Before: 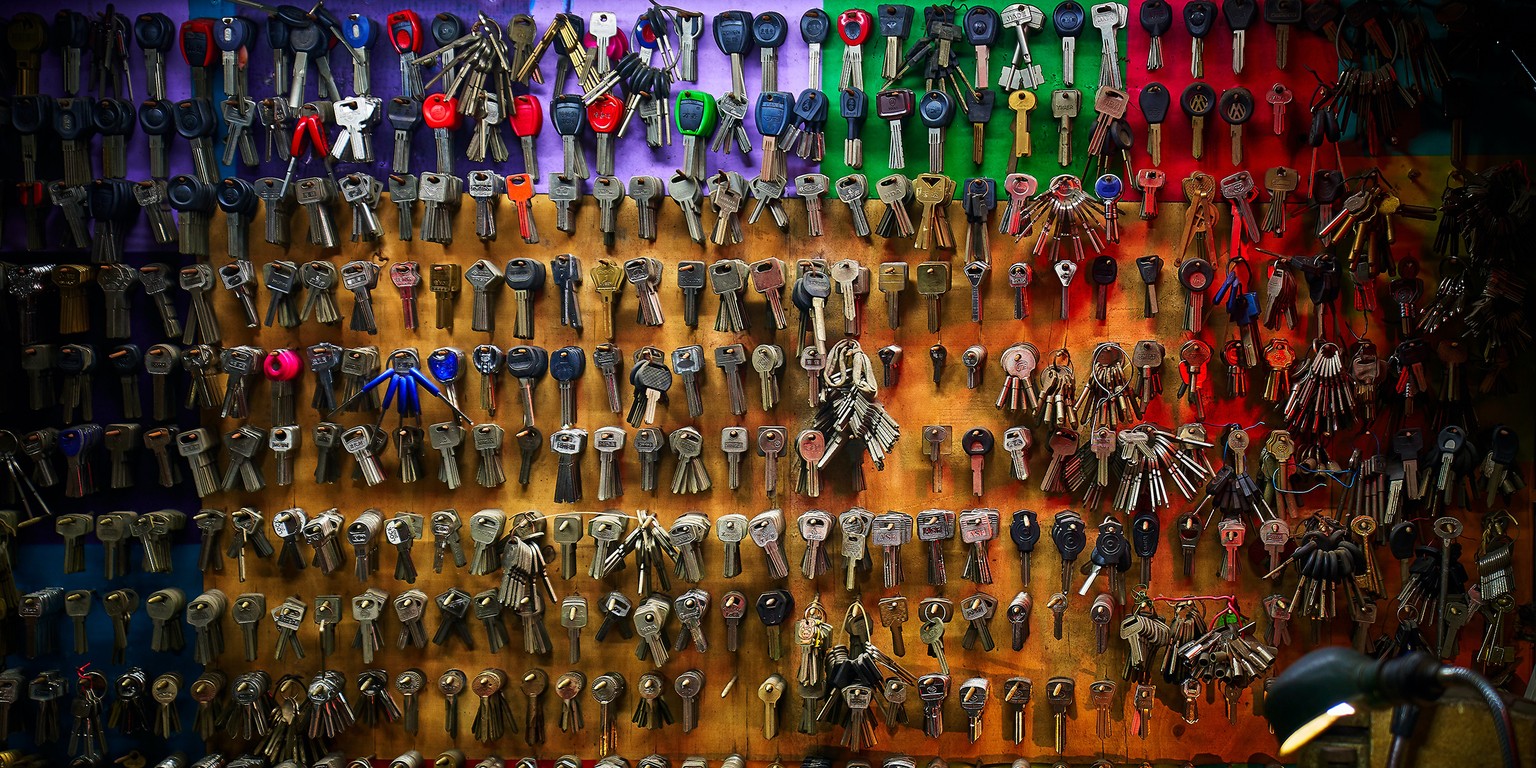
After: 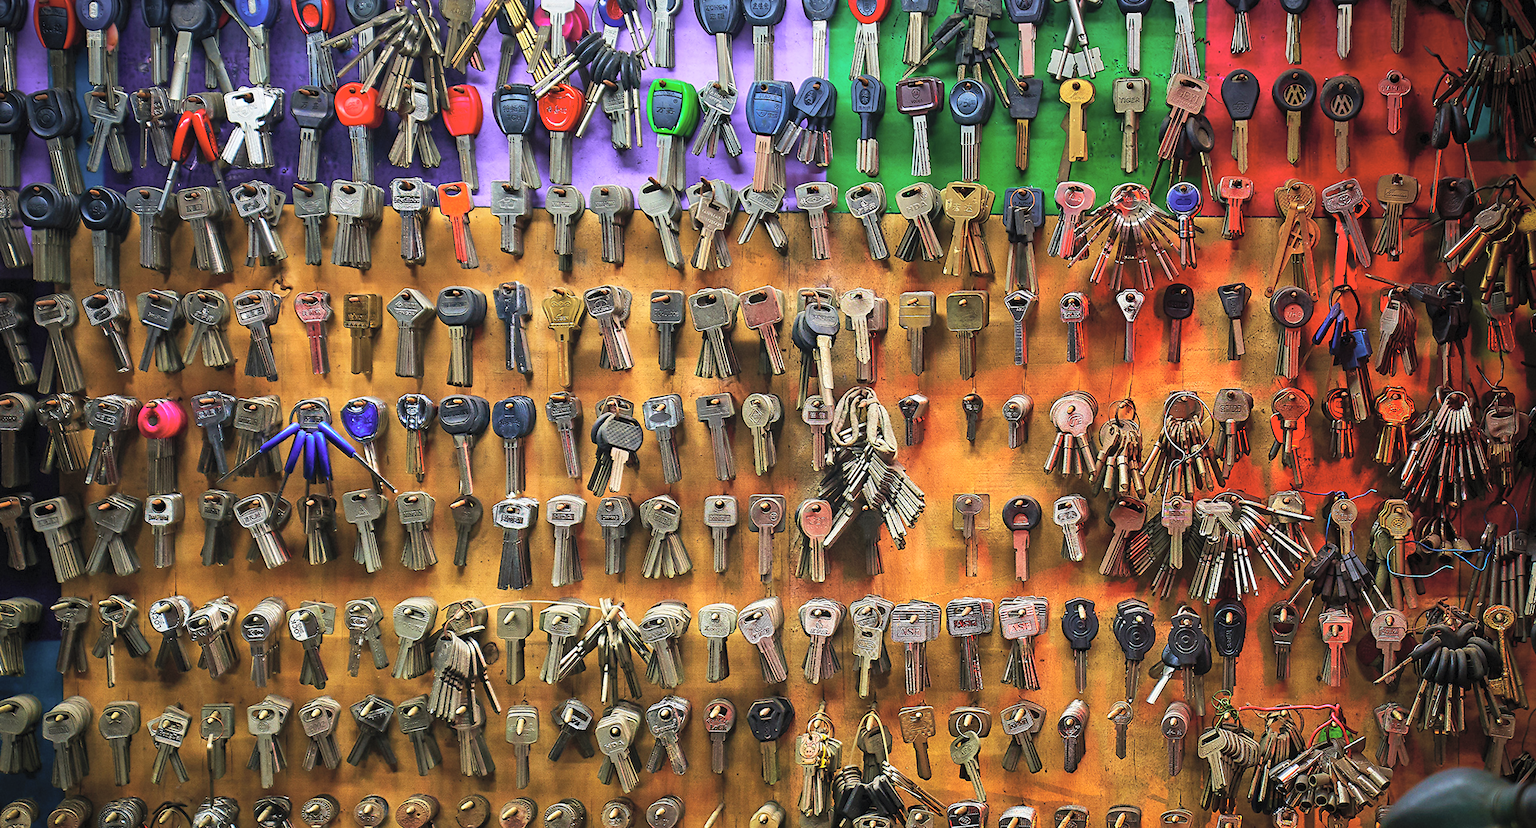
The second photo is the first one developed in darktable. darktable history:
contrast brightness saturation: brightness 0.274
crop: left 9.935%, top 3.477%, right 9.237%, bottom 9.29%
